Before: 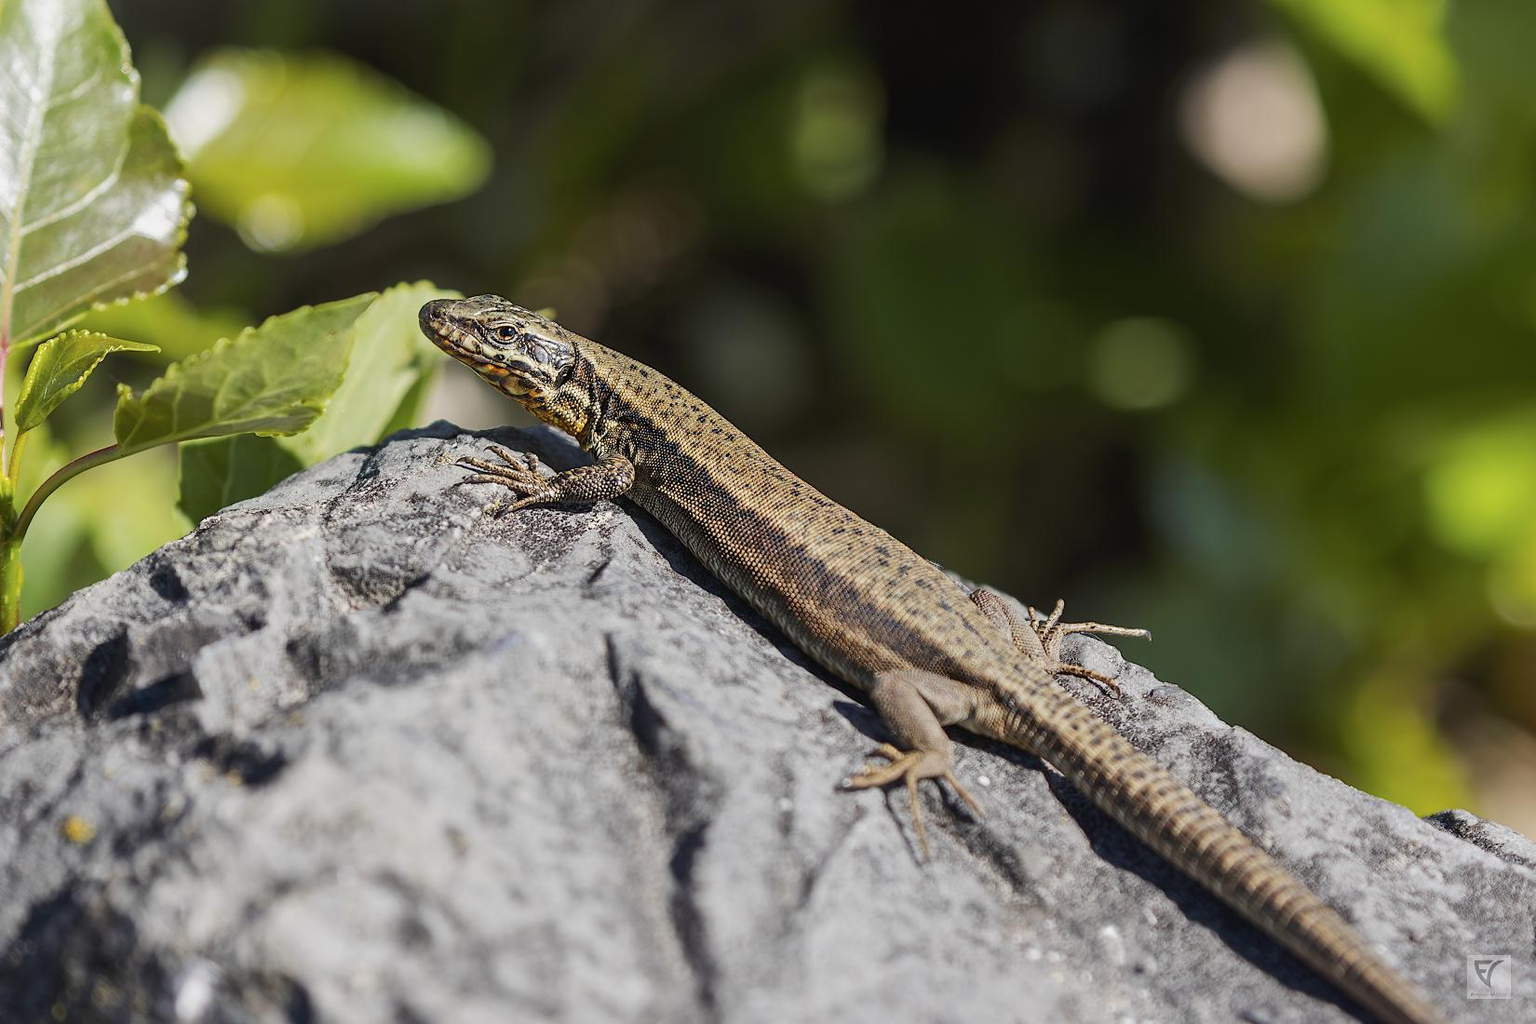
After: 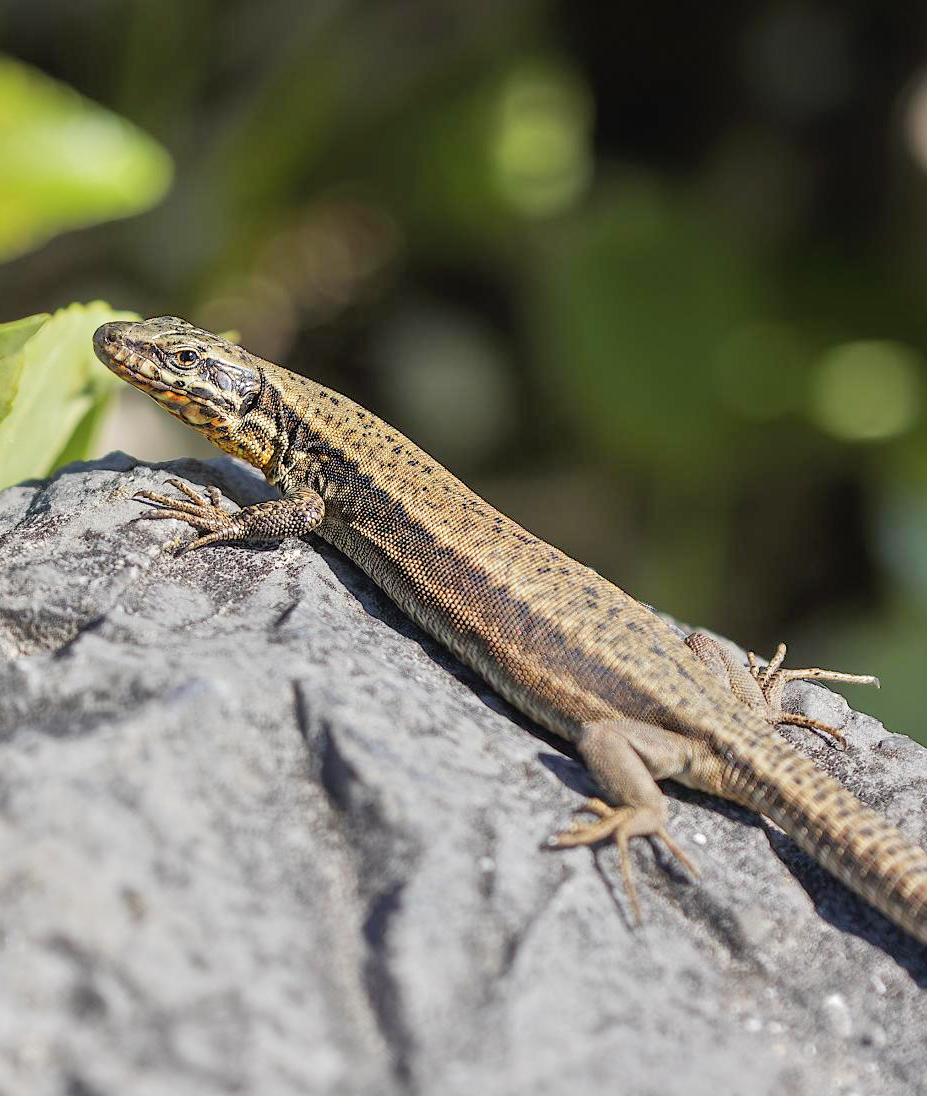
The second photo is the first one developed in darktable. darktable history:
crop: left 21.674%, right 22.086%
tone equalizer: -7 EV 0.15 EV, -6 EV 0.6 EV, -5 EV 1.15 EV, -4 EV 1.33 EV, -3 EV 1.15 EV, -2 EV 0.6 EV, -1 EV 0.15 EV, mask exposure compensation -0.5 EV
